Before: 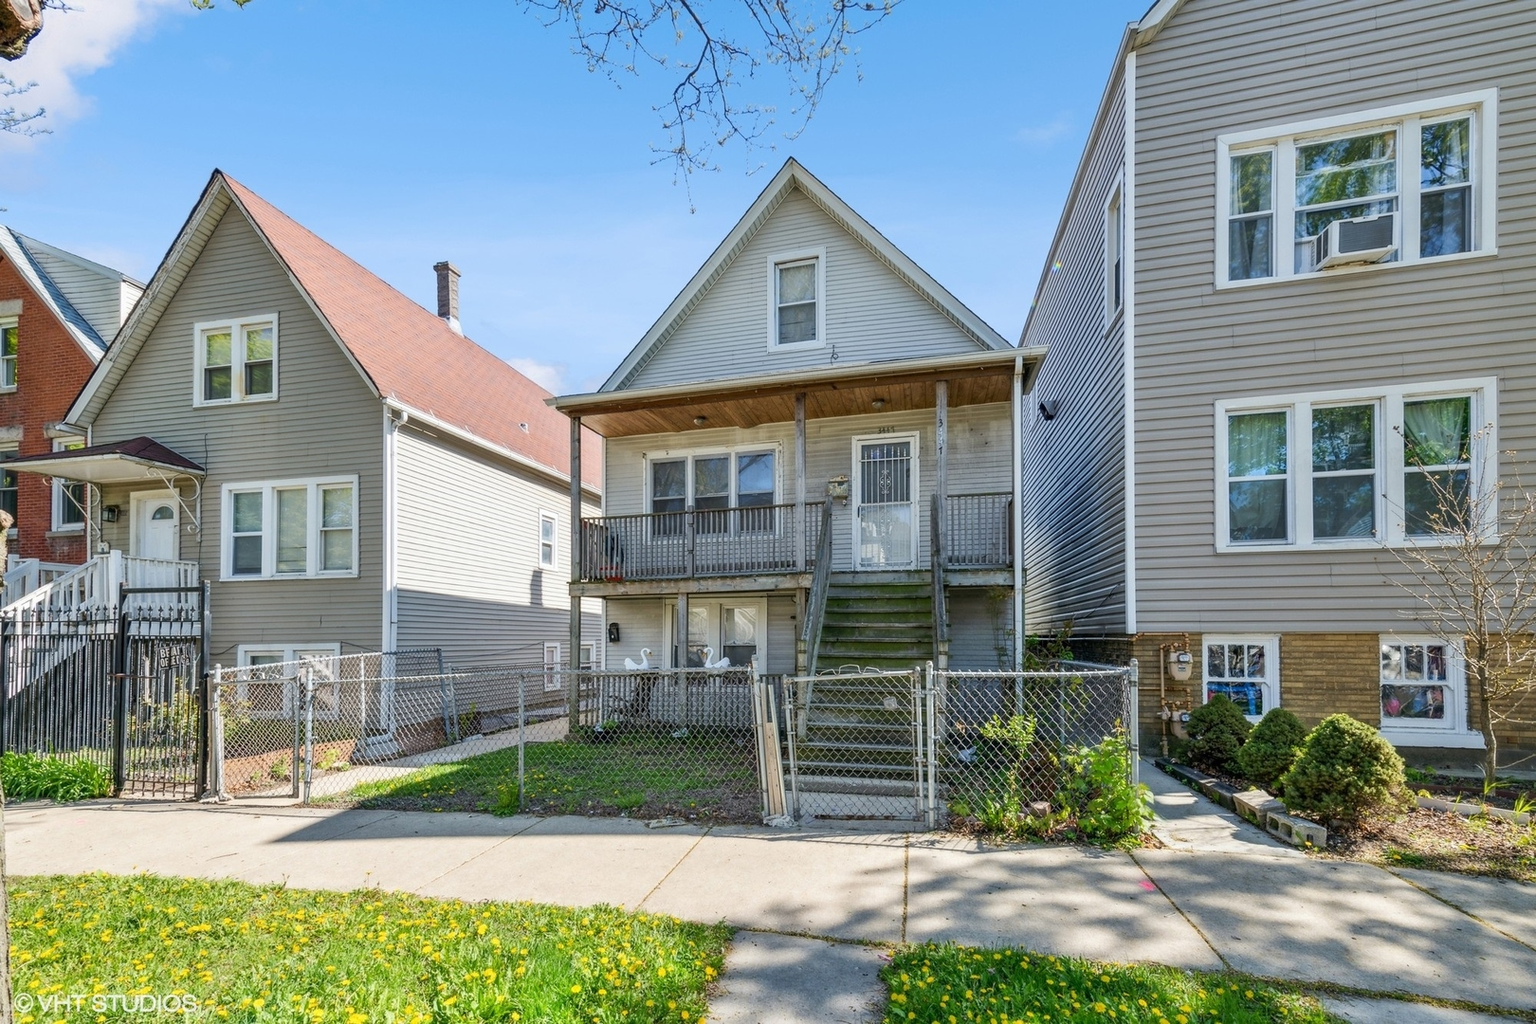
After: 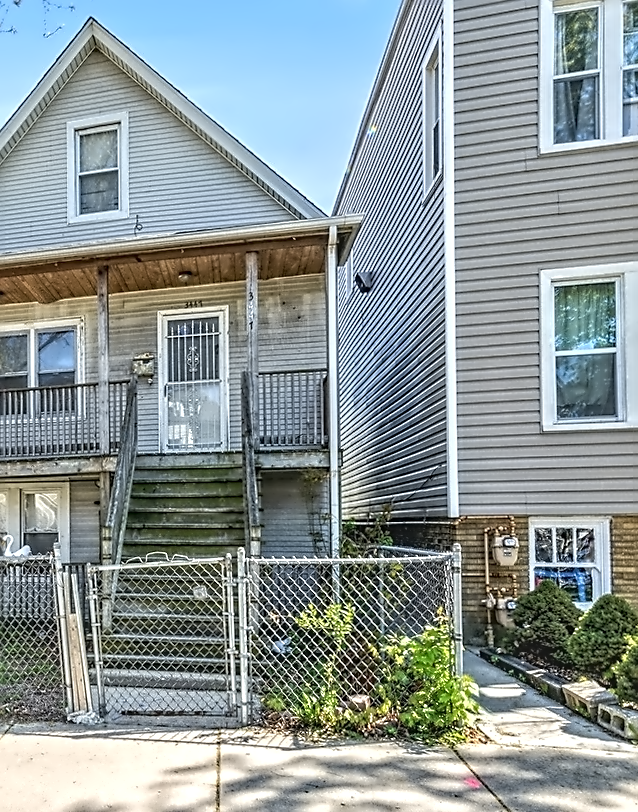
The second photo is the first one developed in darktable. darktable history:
crop: left 45.721%, top 13.393%, right 14.118%, bottom 10.01%
sharpen: on, module defaults
local contrast: highlights 66%, shadows 33%, detail 166%, midtone range 0.2
white balance: emerald 1
contrast equalizer: octaves 7, y [[0.5, 0.542, 0.583, 0.625, 0.667, 0.708], [0.5 ×6], [0.5 ×6], [0, 0.033, 0.067, 0.1, 0.133, 0.167], [0, 0.05, 0.1, 0.15, 0.2, 0.25]]
rotate and perspective: rotation -0.45°, automatic cropping original format, crop left 0.008, crop right 0.992, crop top 0.012, crop bottom 0.988
tone equalizer: -8 EV -0.417 EV, -7 EV -0.389 EV, -6 EV -0.333 EV, -5 EV -0.222 EV, -3 EV 0.222 EV, -2 EV 0.333 EV, -1 EV 0.389 EV, +0 EV 0.417 EV, edges refinement/feathering 500, mask exposure compensation -1.57 EV, preserve details no
